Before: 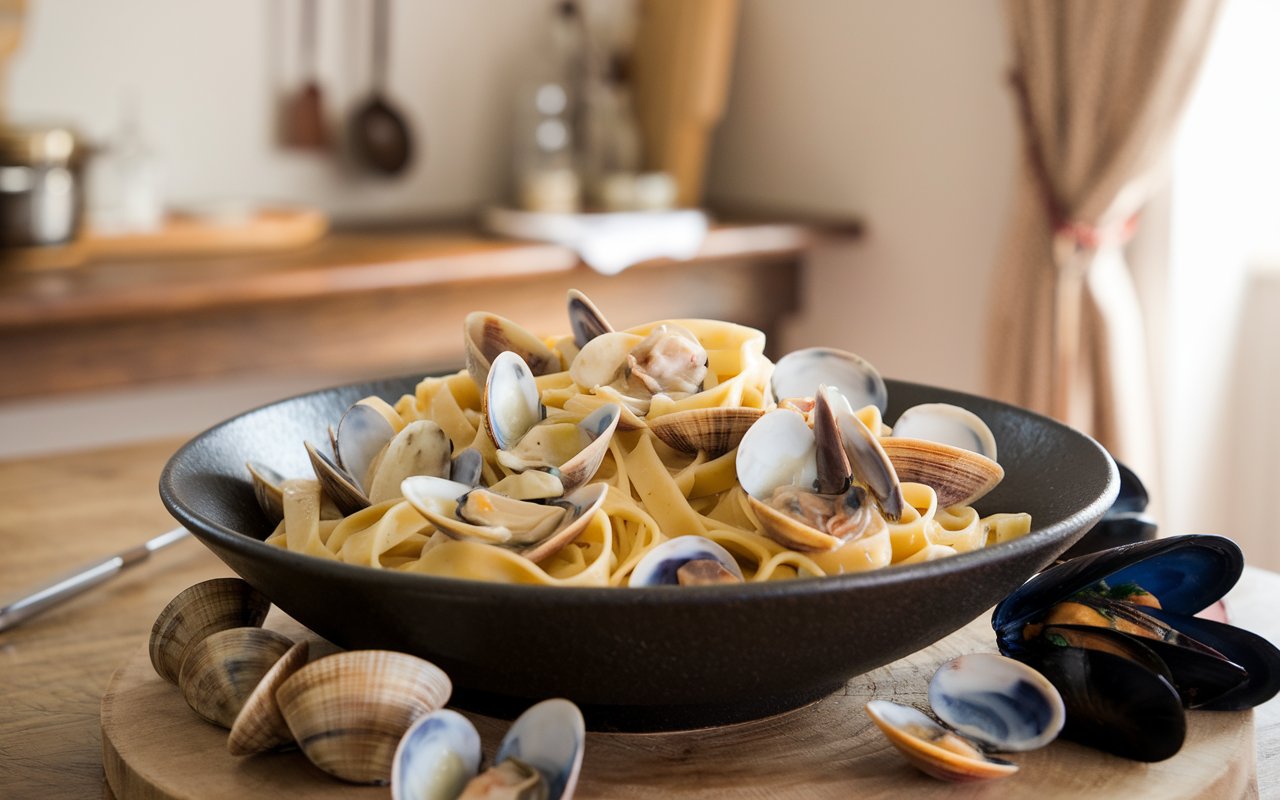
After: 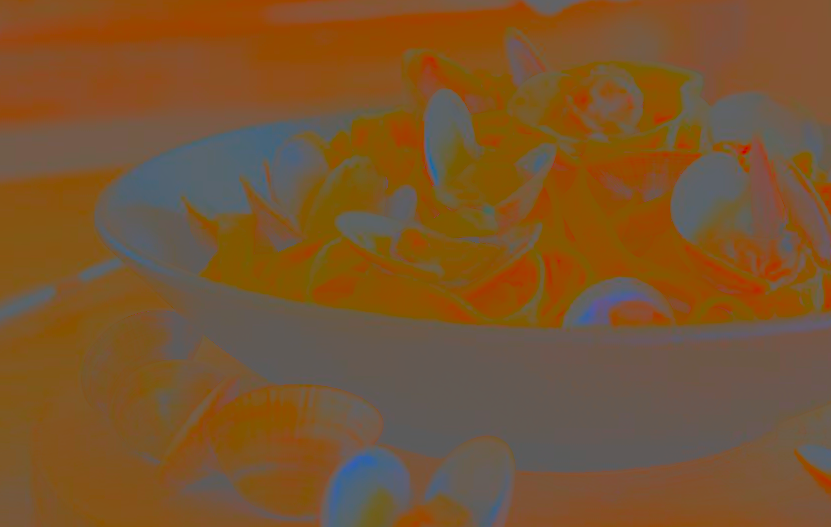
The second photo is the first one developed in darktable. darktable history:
crop and rotate: angle -1.09°, left 3.716%, top 32.097%, right 29.329%
local contrast: detail 130%
contrast brightness saturation: contrast -0.977, brightness -0.159, saturation 0.747
